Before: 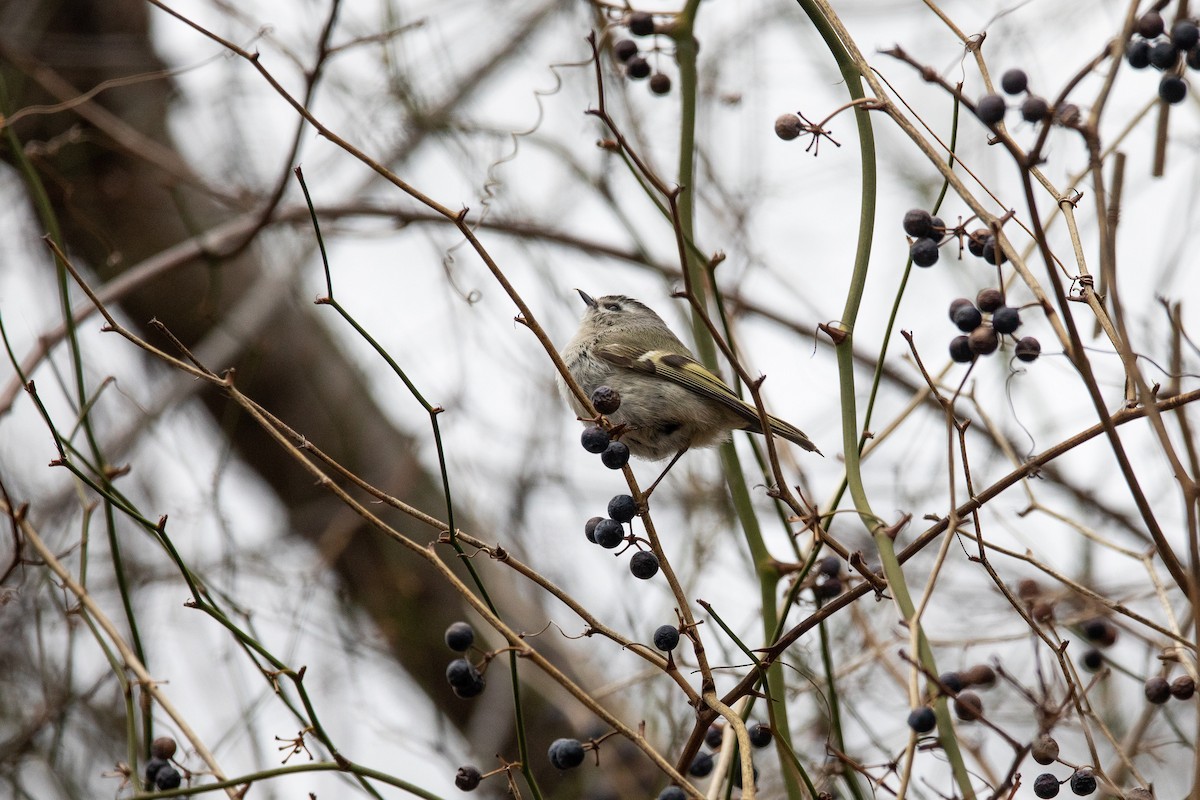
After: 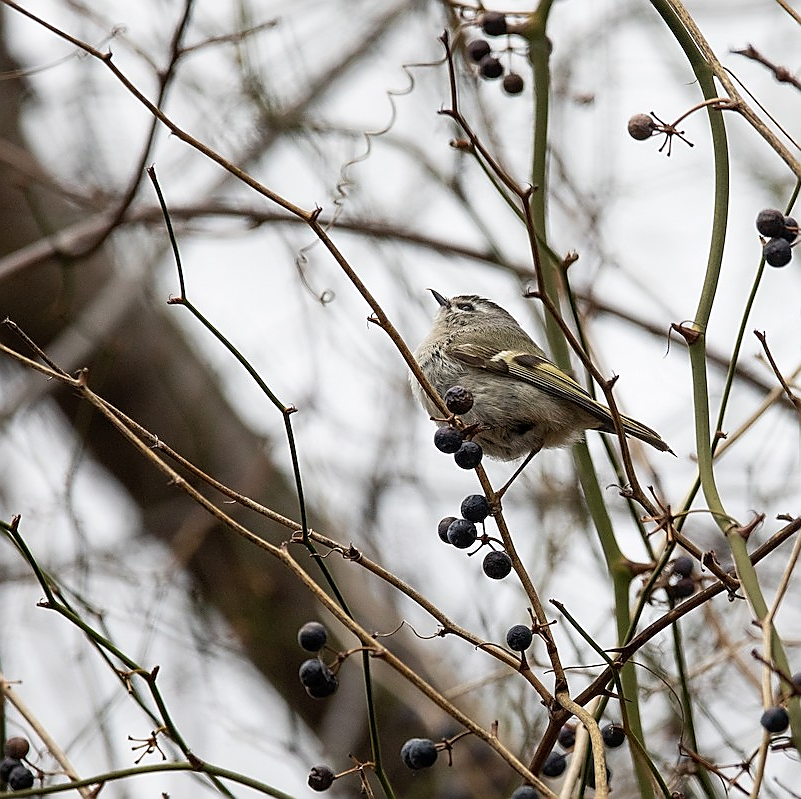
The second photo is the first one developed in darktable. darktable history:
crop and rotate: left 12.329%, right 20.863%
sharpen: radius 1.349, amount 1.267, threshold 0.751
tone equalizer: on, module defaults
